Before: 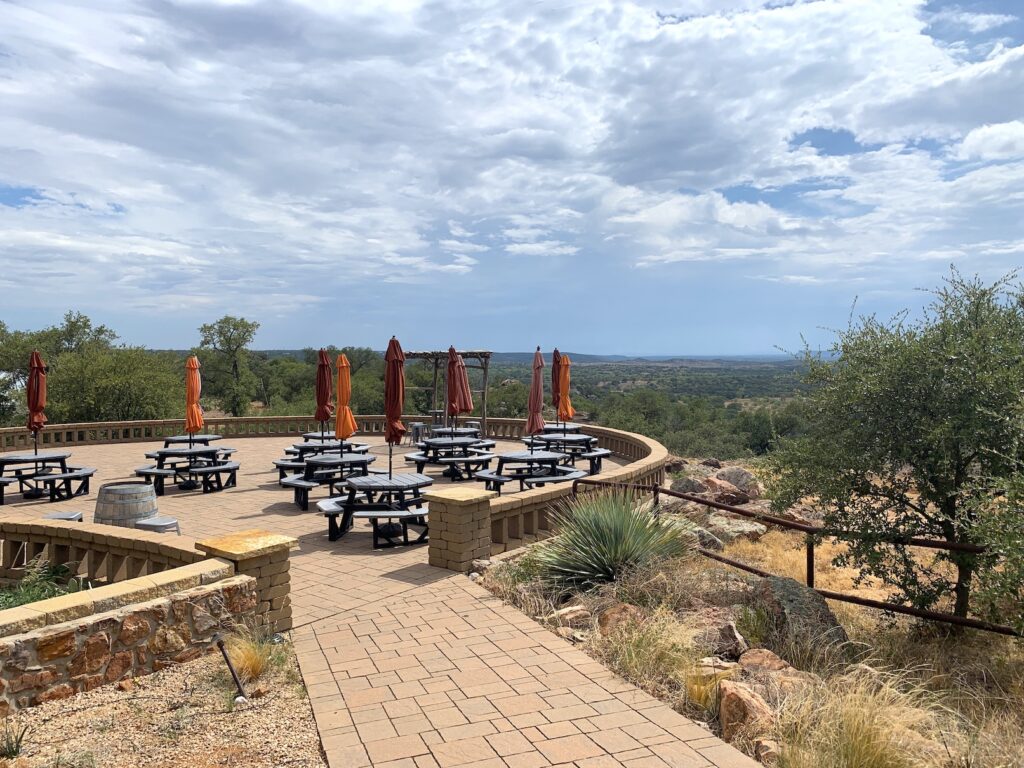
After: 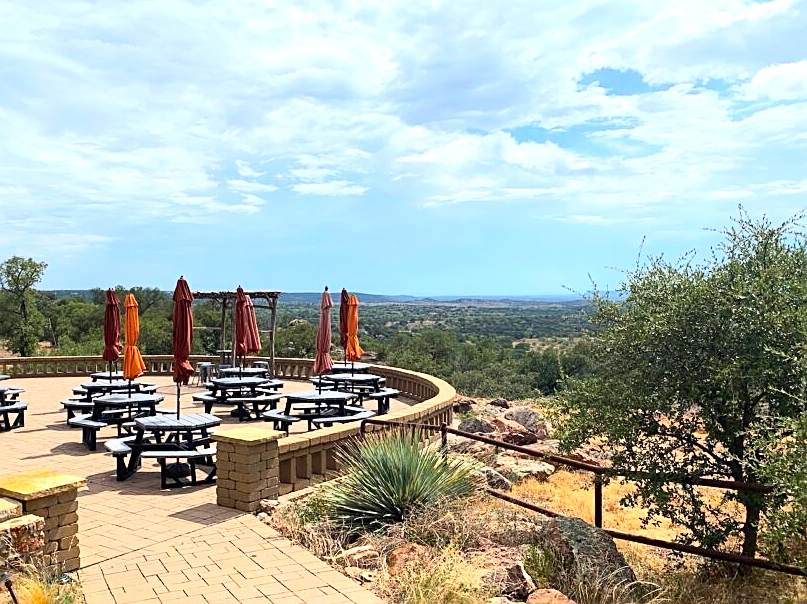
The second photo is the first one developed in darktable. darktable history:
tone equalizer: -8 EV -0.417 EV, -7 EV -0.389 EV, -6 EV -0.333 EV, -5 EV -0.222 EV, -3 EV 0.222 EV, -2 EV 0.333 EV, -1 EV 0.389 EV, +0 EV 0.417 EV, edges refinement/feathering 500, mask exposure compensation -1.57 EV, preserve details no
sharpen: on, module defaults
contrast brightness saturation: contrast 0.2, brightness 0.16, saturation 0.22
crop and rotate: left 20.74%, top 7.912%, right 0.375%, bottom 13.378%
